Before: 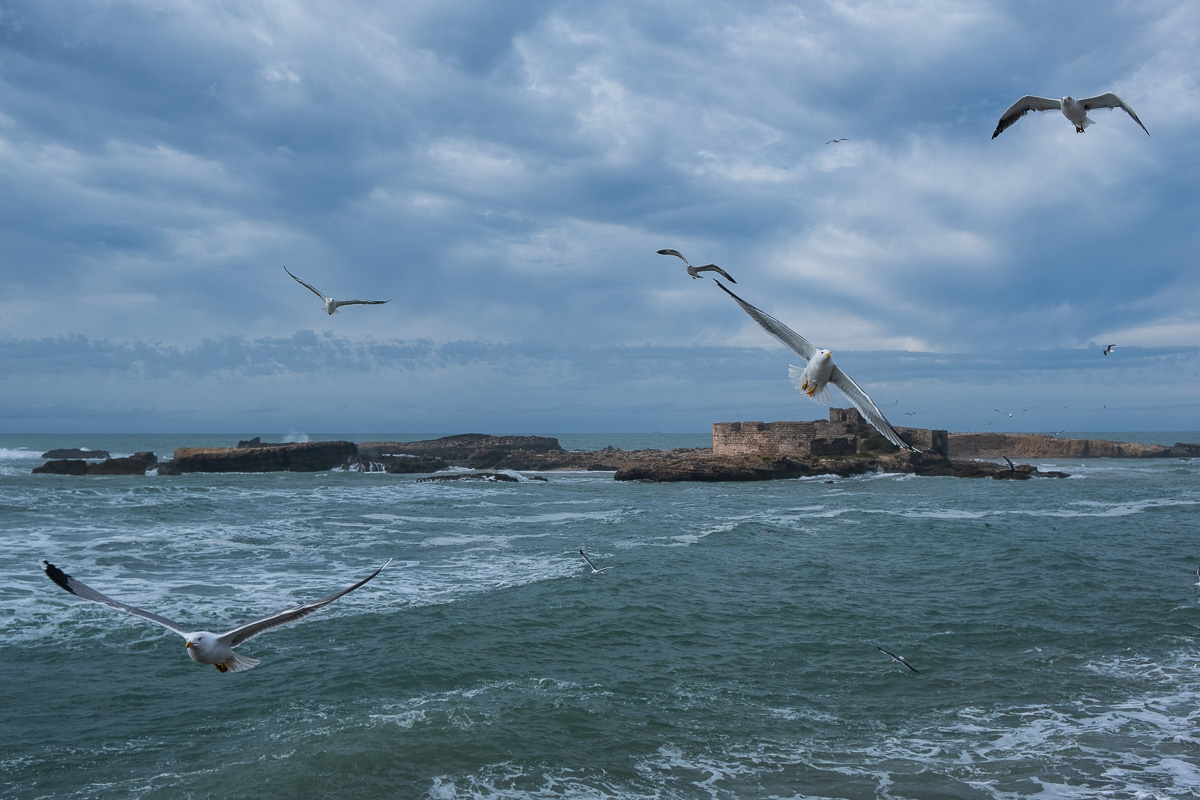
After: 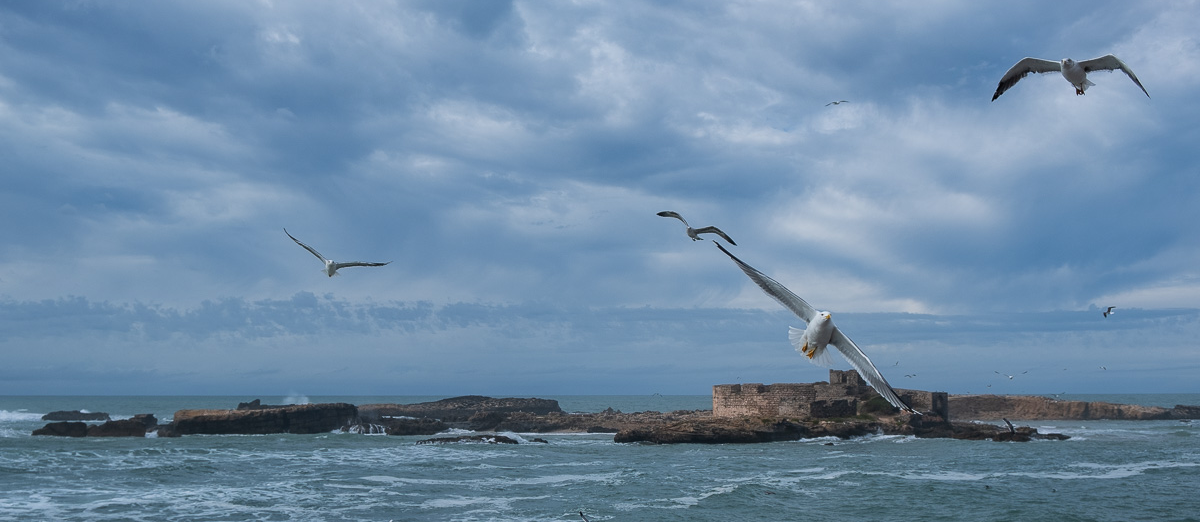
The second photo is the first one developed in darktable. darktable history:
shadows and highlights: radius 128.27, shadows 30.45, highlights -30.52, low approximation 0.01, soften with gaussian
crop and rotate: top 4.855%, bottom 29.835%
